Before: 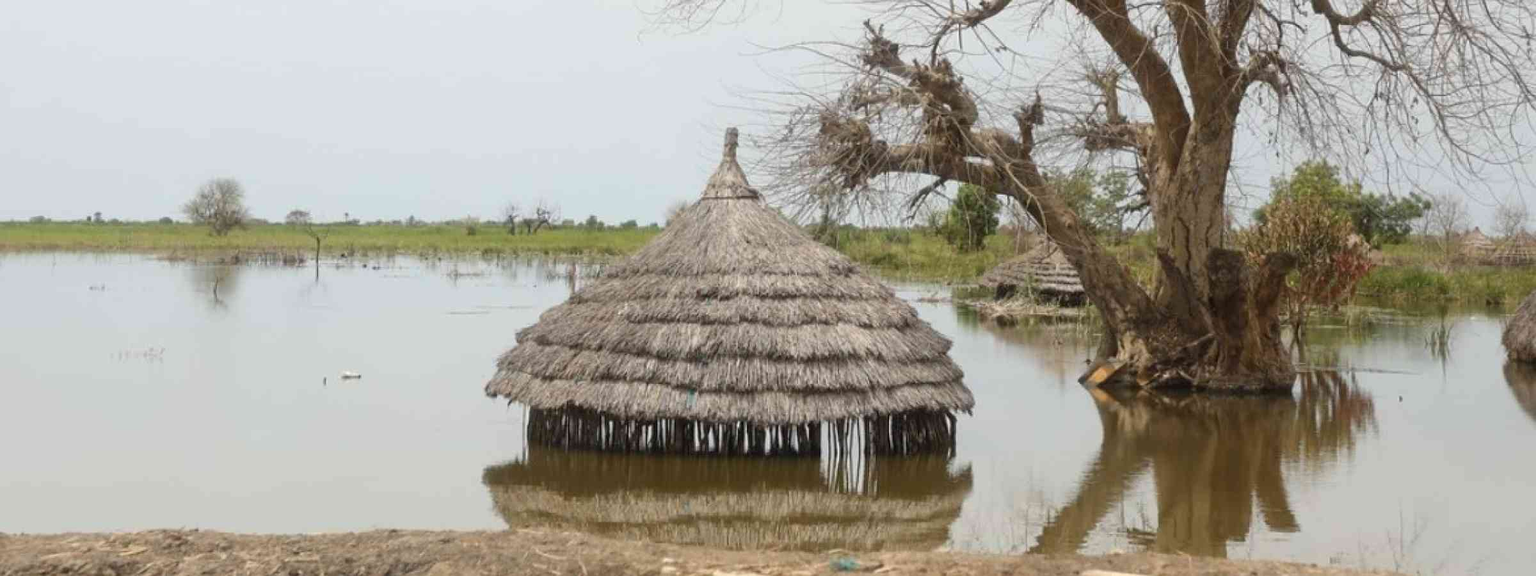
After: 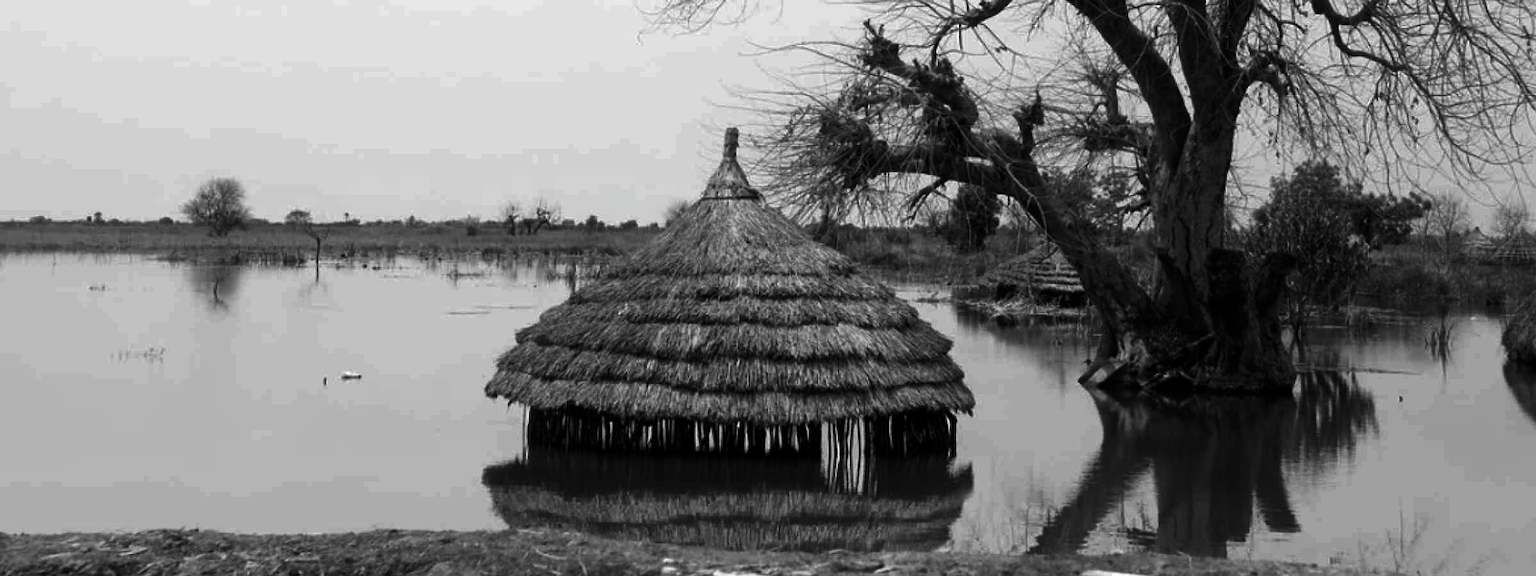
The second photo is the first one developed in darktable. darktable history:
contrast brightness saturation: contrast -0.027, brightness -0.582, saturation -0.993
color balance rgb: global offset › luminance -0.859%, linear chroma grading › global chroma 22.729%, perceptual saturation grading › global saturation -2.096%, perceptual saturation grading › highlights -7.573%, perceptual saturation grading › mid-tones 7.796%, perceptual saturation grading › shadows 4.57%, global vibrance 6.693%, contrast 12.319%, saturation formula JzAzBz (2021)
